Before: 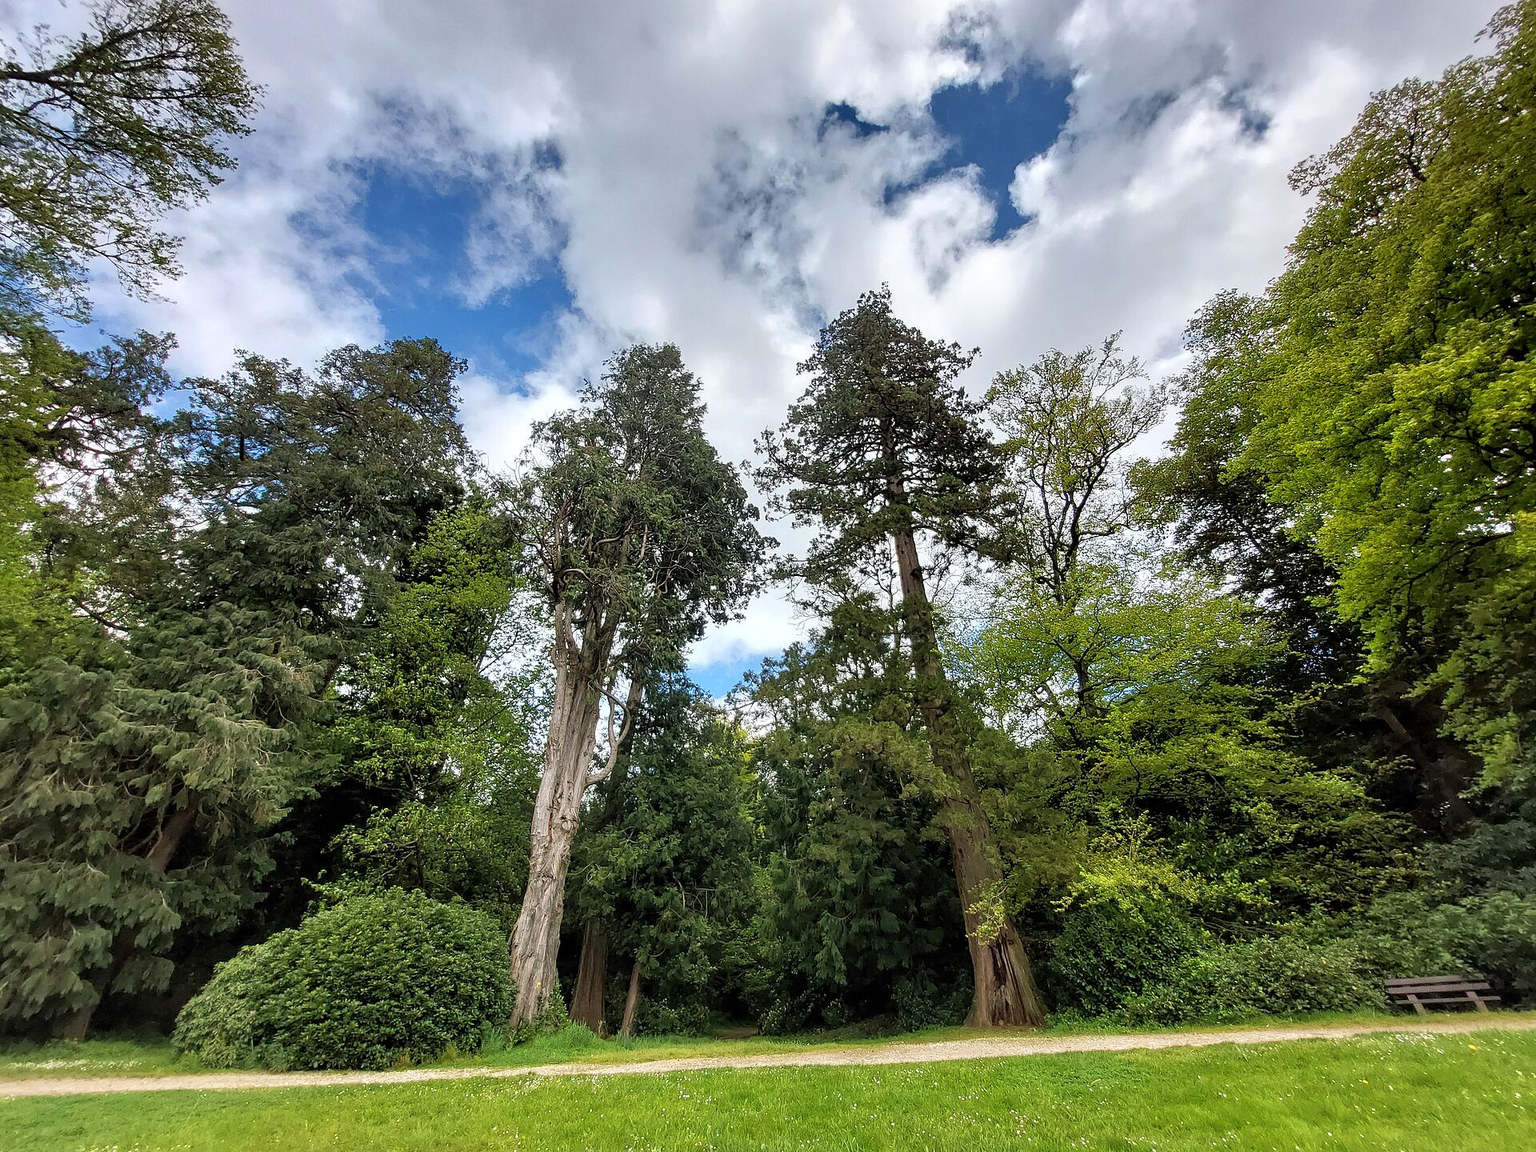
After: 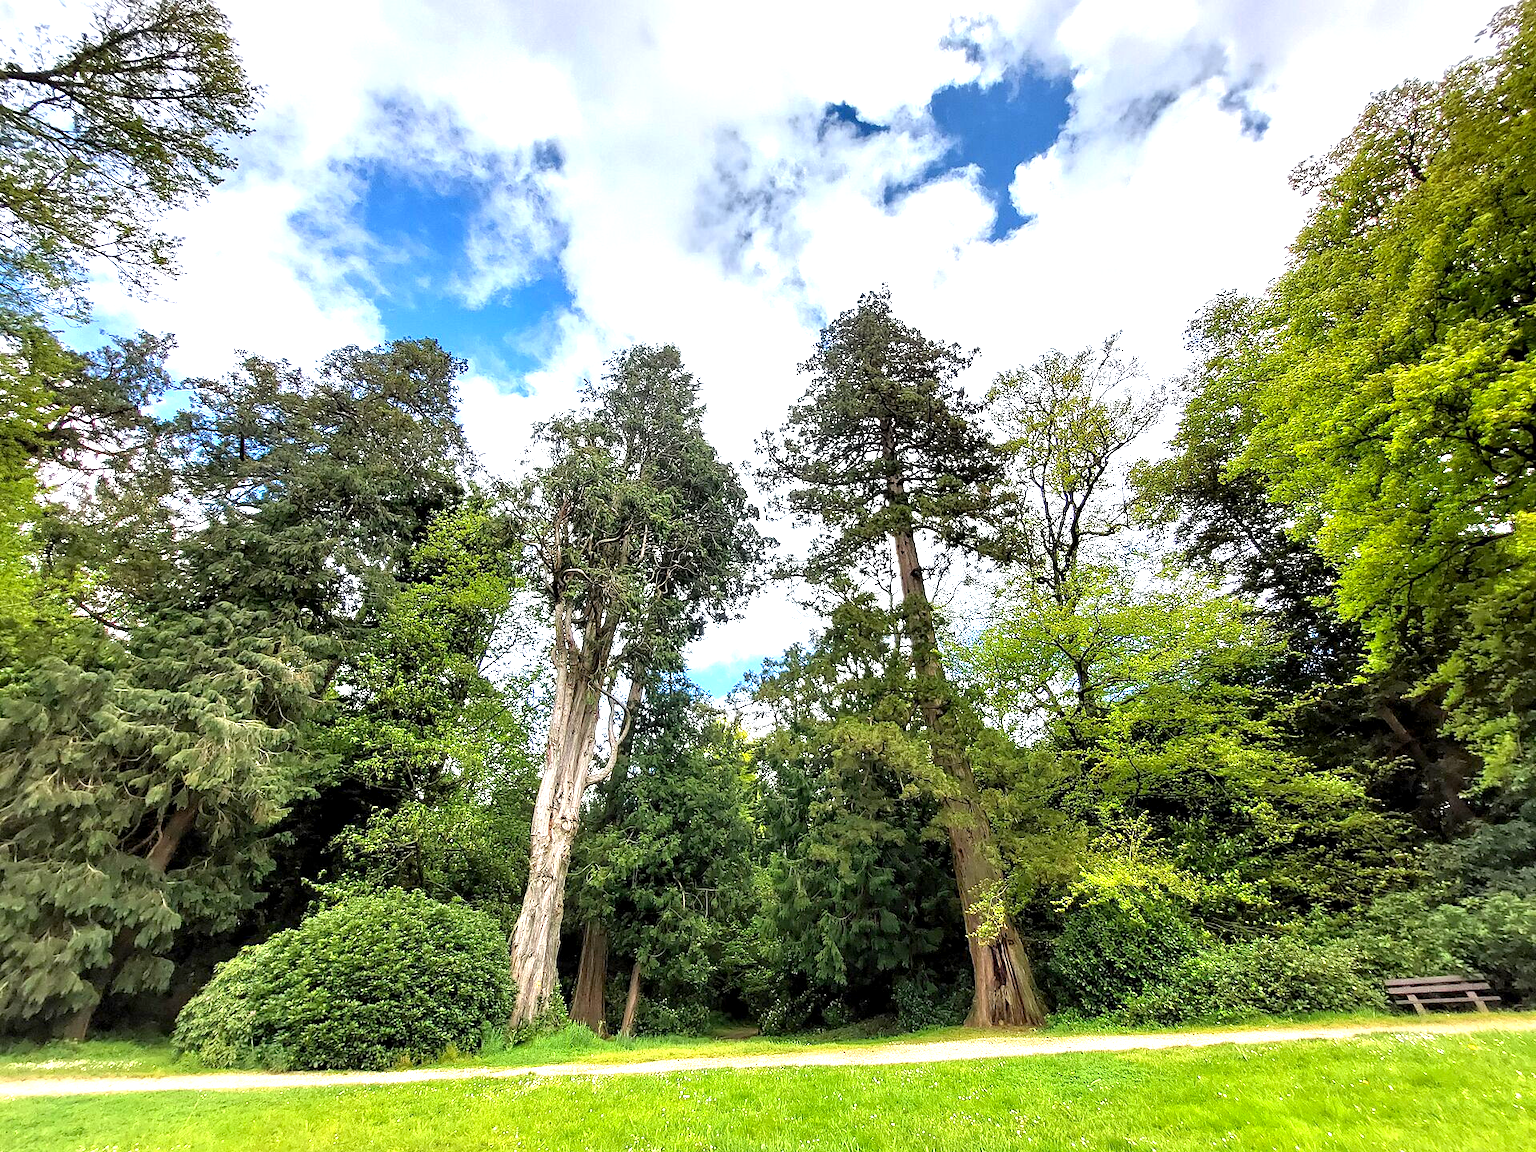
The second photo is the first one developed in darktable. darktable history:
color correction: highlights b* -0.051, saturation 1.11
exposure: black level correction 0.001, exposure 1.116 EV, compensate highlight preservation false
